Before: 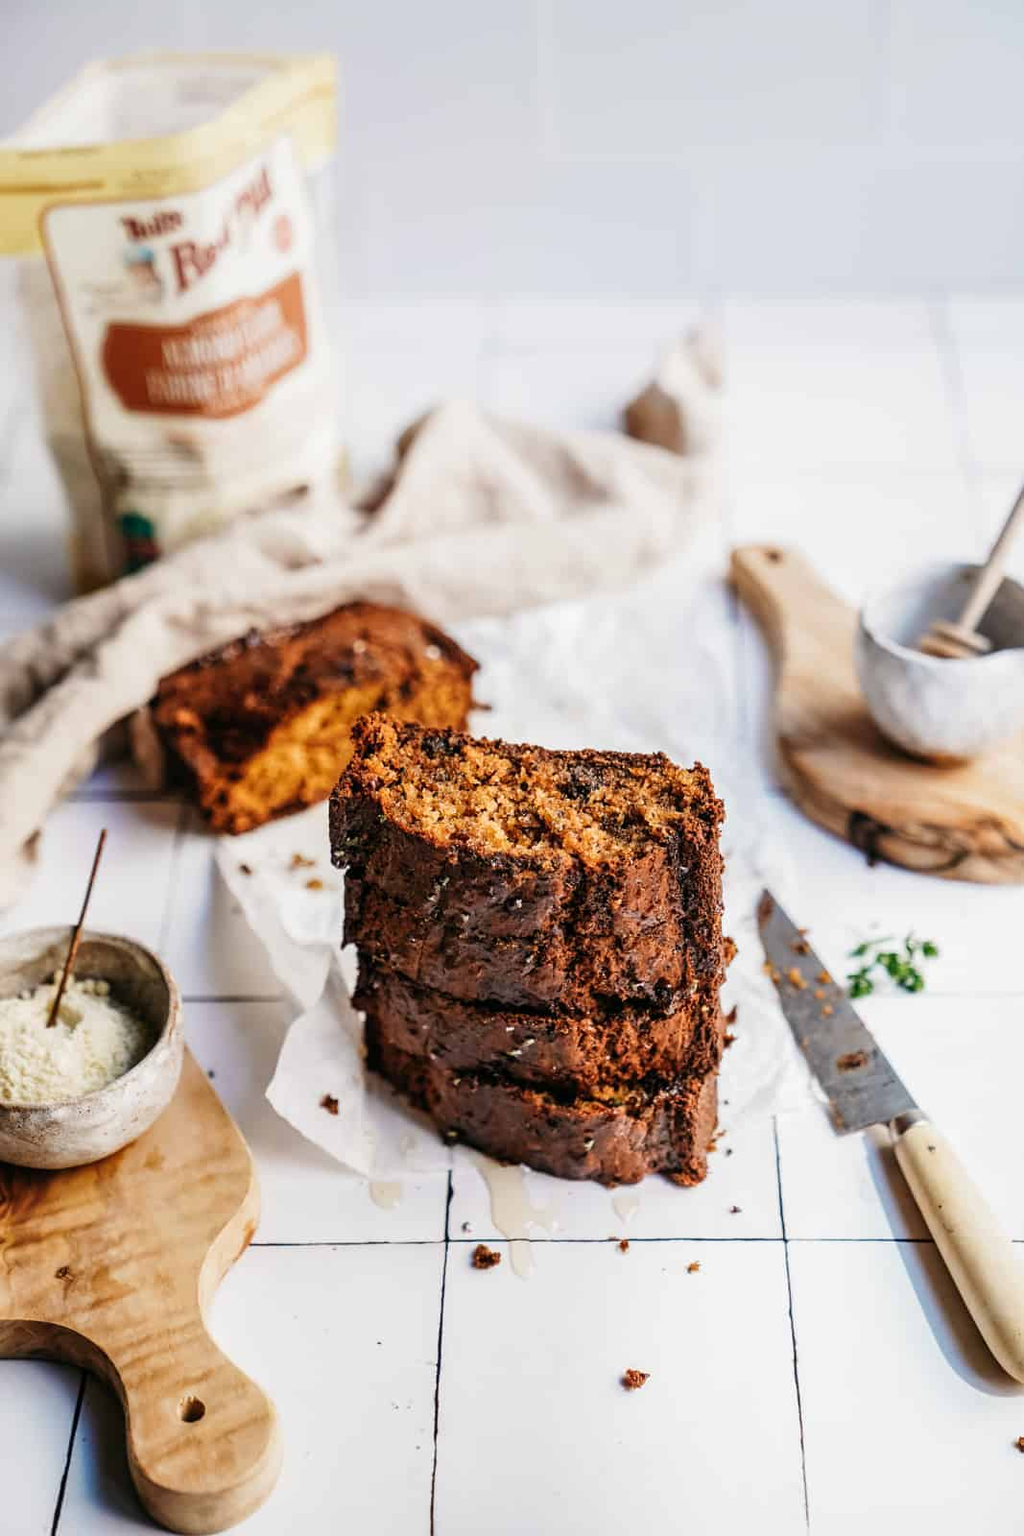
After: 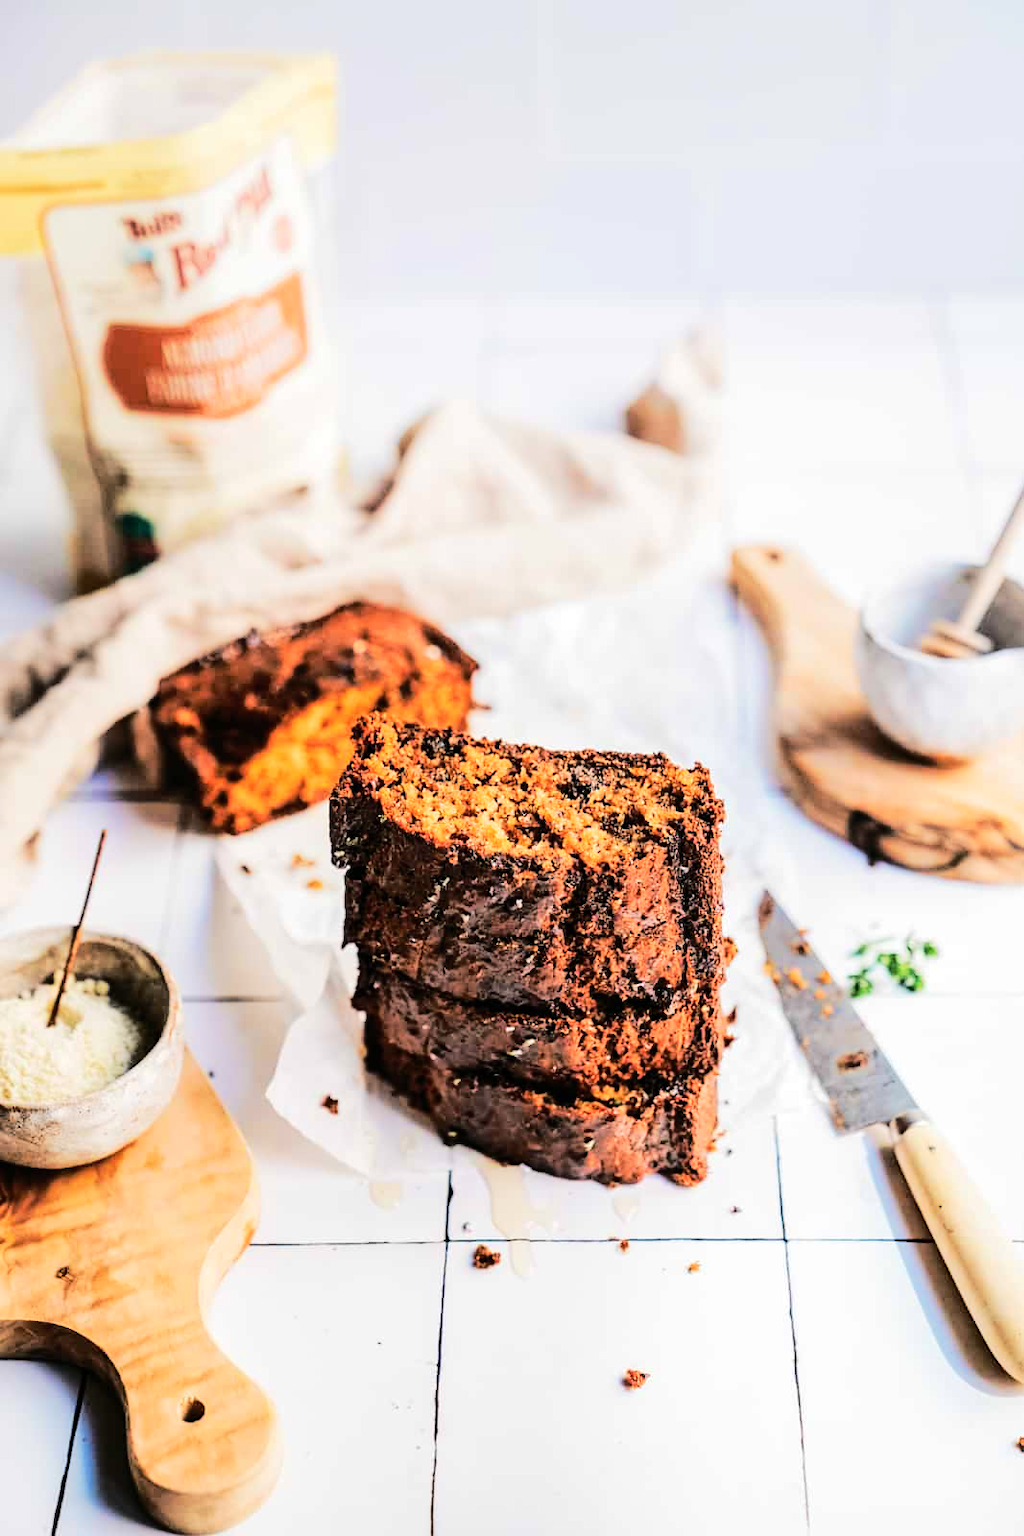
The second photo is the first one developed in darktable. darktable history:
tone curve: curves: ch0 [(0, 0) (0.15, 0.17) (0.452, 0.437) (0.611, 0.588) (0.751, 0.749) (1, 1)]; ch1 [(0, 0) (0.325, 0.327) (0.412, 0.45) (0.453, 0.484) (0.5, 0.501) (0.541, 0.55) (0.617, 0.612) (0.695, 0.697) (1, 1)]; ch2 [(0, 0) (0.386, 0.397) (0.452, 0.459) (0.505, 0.498) (0.524, 0.547) (0.574, 0.566) (0.633, 0.641) (1, 1)], preserve colors none
tone equalizer: -7 EV 0.141 EV, -6 EV 0.564 EV, -5 EV 1.17 EV, -4 EV 1.36 EV, -3 EV 1.13 EV, -2 EV 0.6 EV, -1 EV 0.152 EV, edges refinement/feathering 500, mask exposure compensation -1.57 EV, preserve details no
base curve: curves: ch0 [(0, 0) (0.073, 0.04) (0.157, 0.139) (0.492, 0.492) (0.758, 0.758) (1, 1)]
